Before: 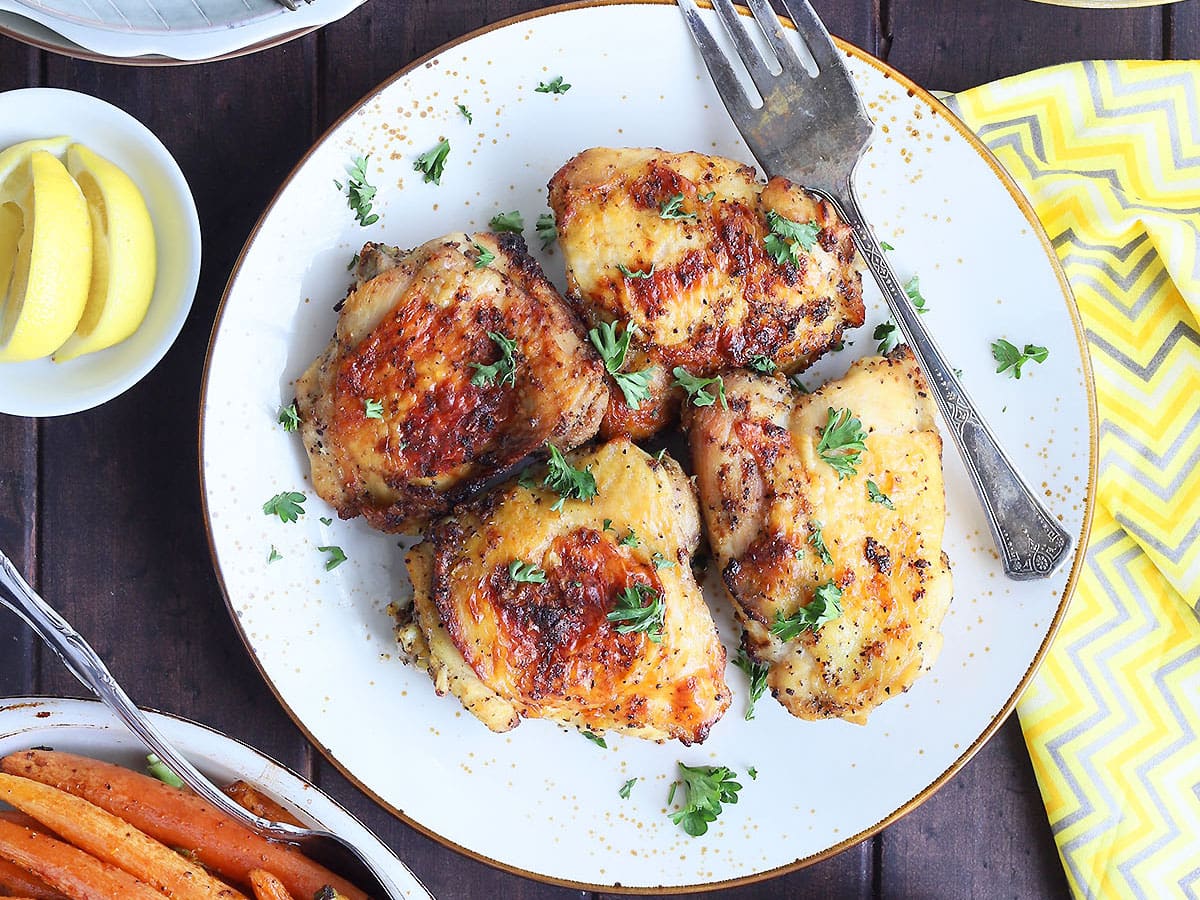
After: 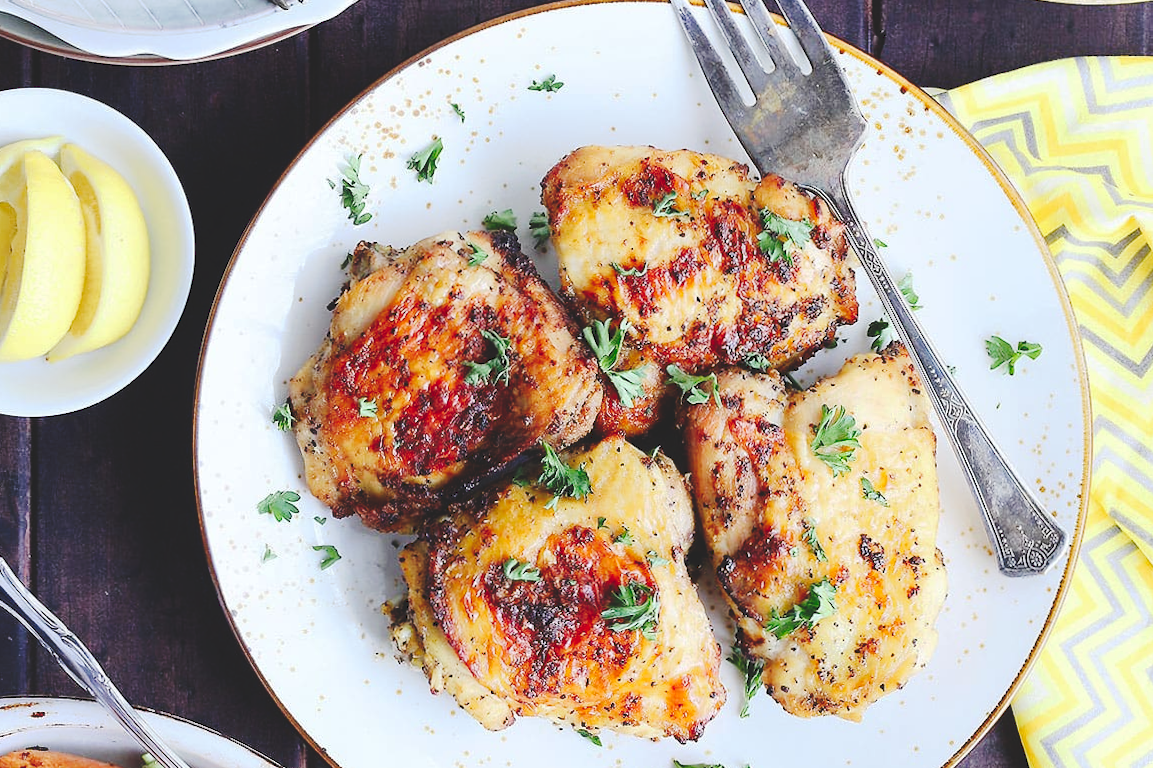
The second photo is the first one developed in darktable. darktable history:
crop and rotate: angle 0.2°, left 0.275%, right 3.127%, bottom 14.18%
tone curve: curves: ch0 [(0, 0) (0.003, 0.14) (0.011, 0.141) (0.025, 0.141) (0.044, 0.142) (0.069, 0.146) (0.1, 0.151) (0.136, 0.16) (0.177, 0.182) (0.224, 0.214) (0.277, 0.272) (0.335, 0.35) (0.399, 0.453) (0.468, 0.548) (0.543, 0.634) (0.623, 0.715) (0.709, 0.778) (0.801, 0.848) (0.898, 0.902) (1, 1)], preserve colors none
